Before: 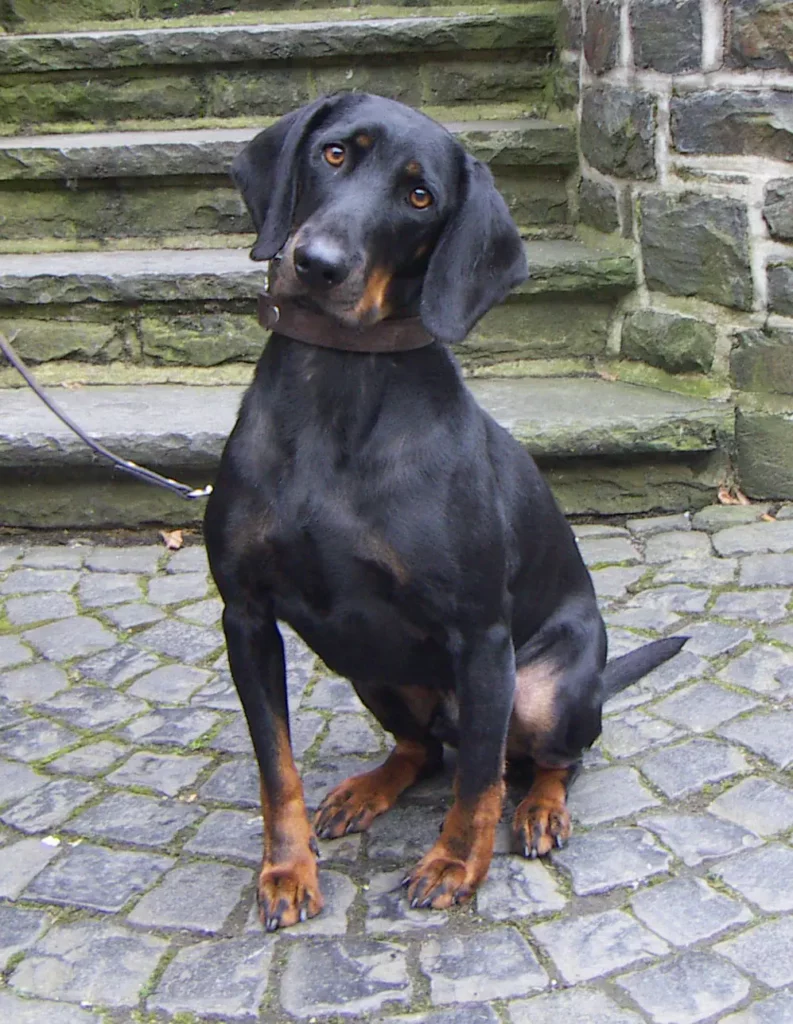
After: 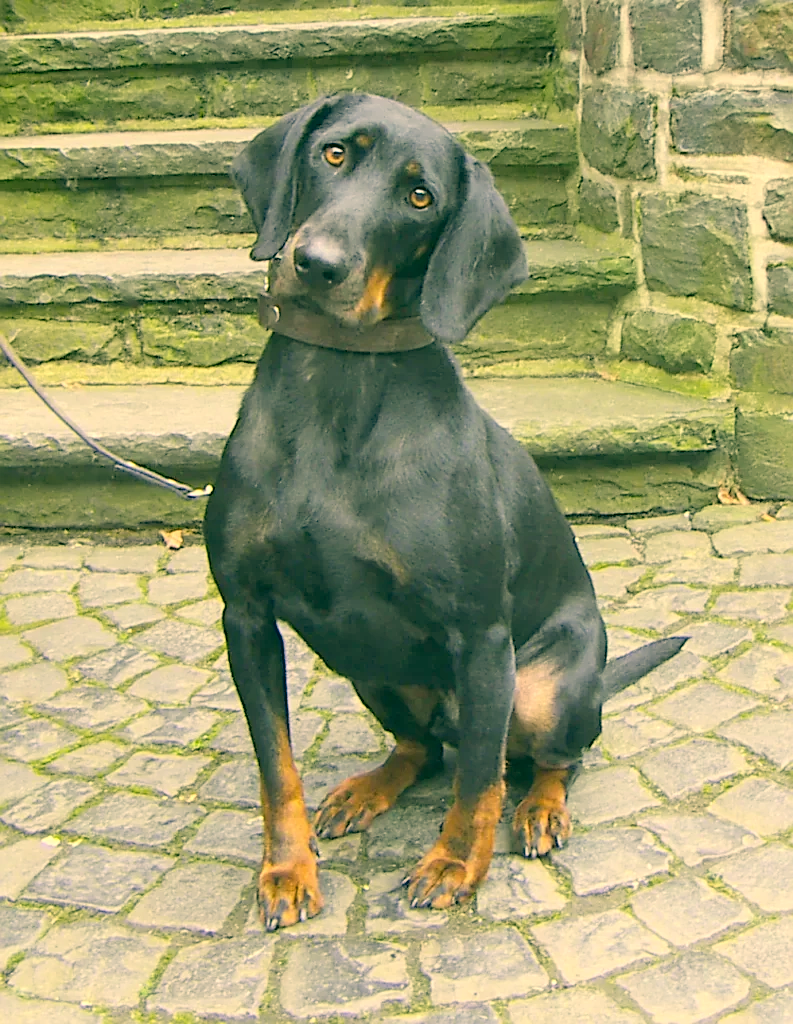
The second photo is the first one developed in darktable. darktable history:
contrast brightness saturation: contrast 0.105, brightness 0.307, saturation 0.147
sharpen: amount 0.595
base curve: curves: ch0 [(0, 0) (0.989, 0.992)], preserve colors none
tone equalizer: on, module defaults
color correction: highlights a* 5.69, highlights b* 33.03, shadows a* -25.64, shadows b* 3.9
